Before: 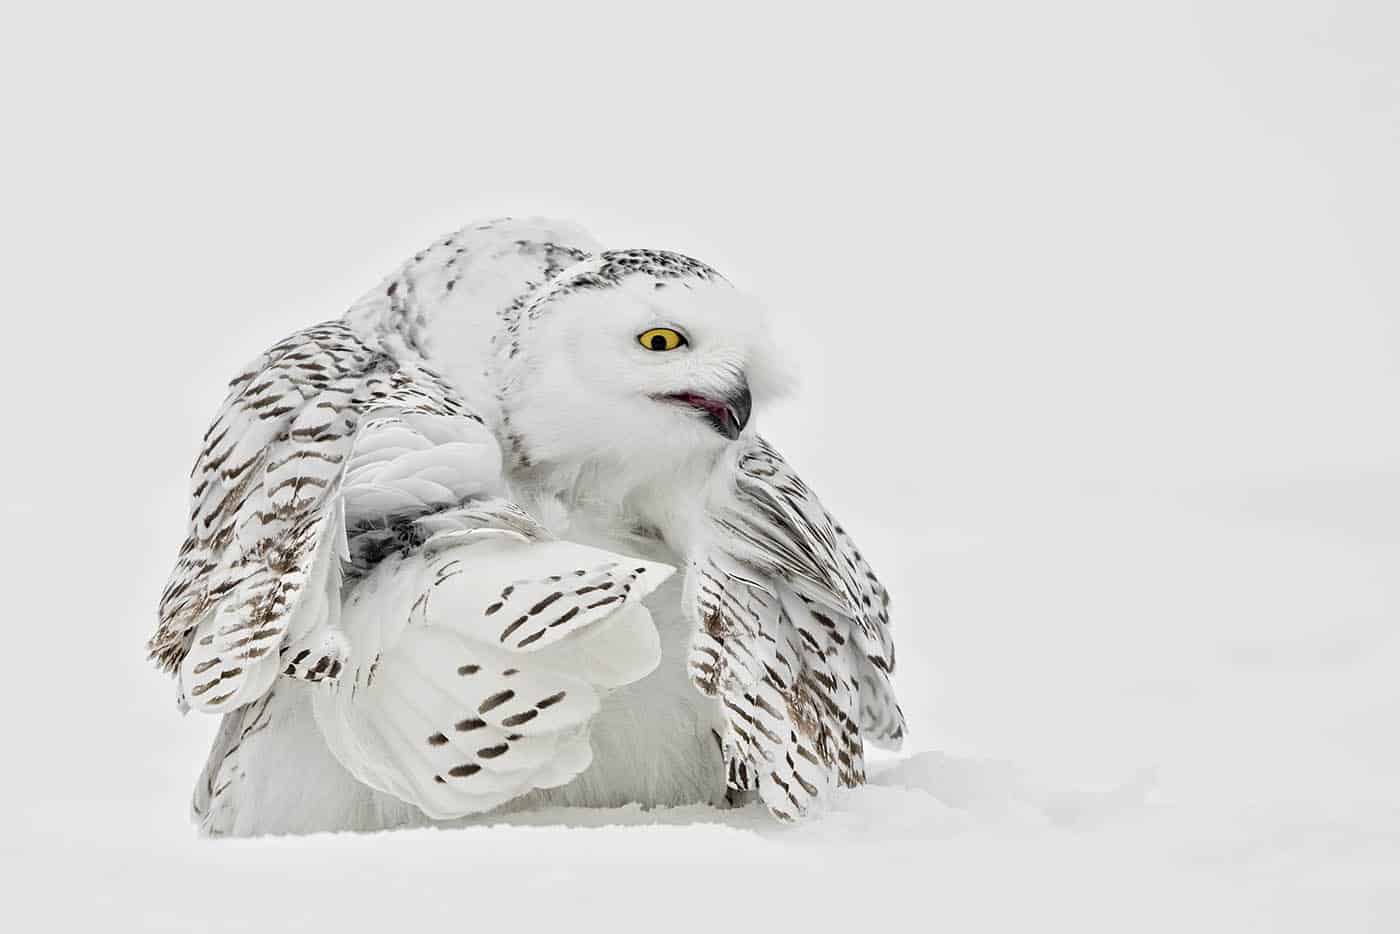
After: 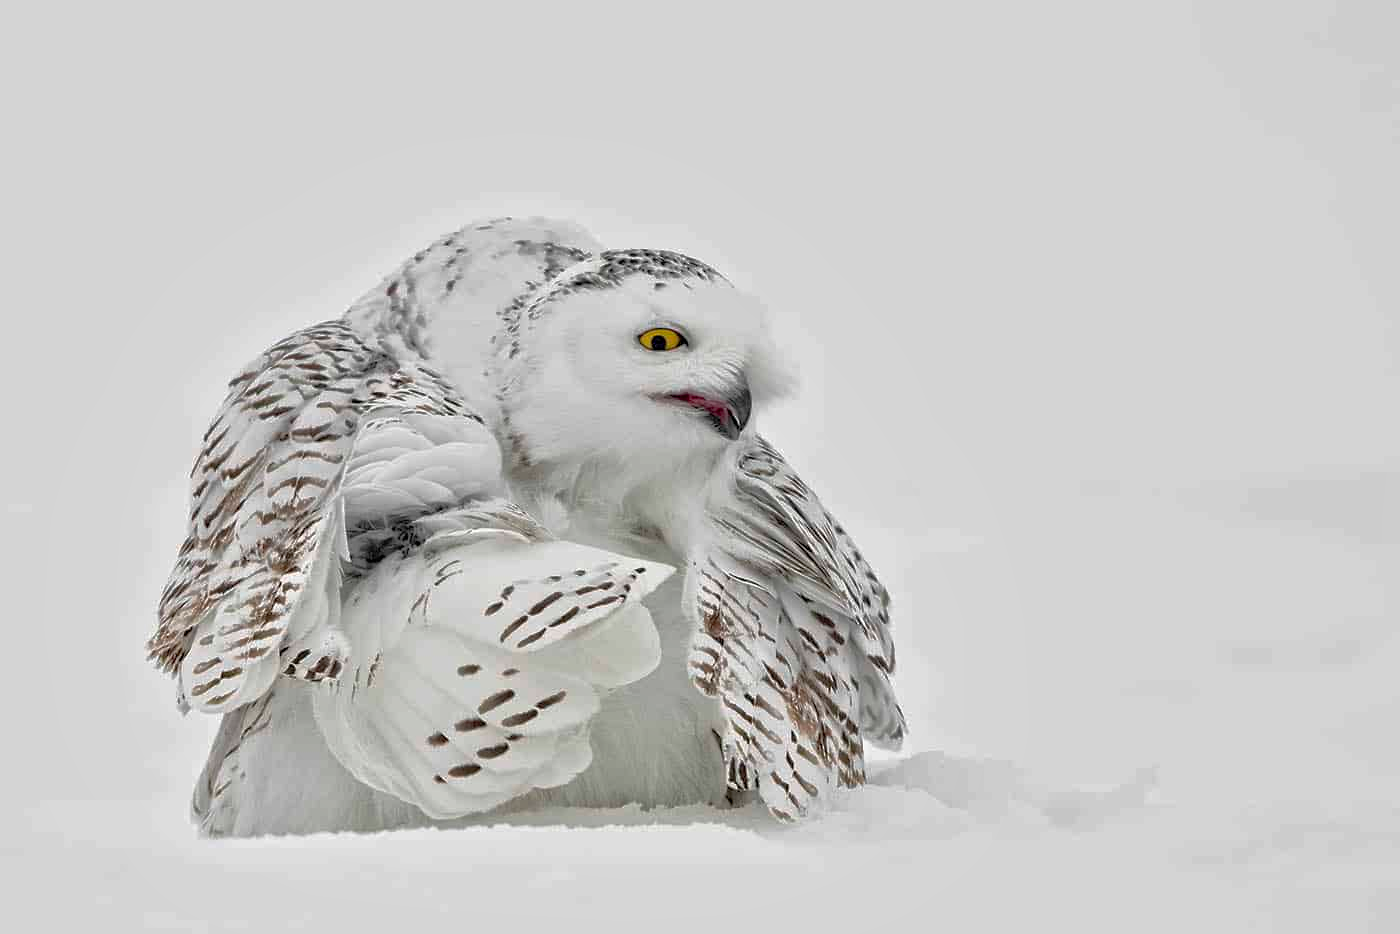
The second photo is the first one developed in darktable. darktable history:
shadows and highlights: on, module defaults
rotate and perspective: automatic cropping original format, crop left 0, crop top 0
